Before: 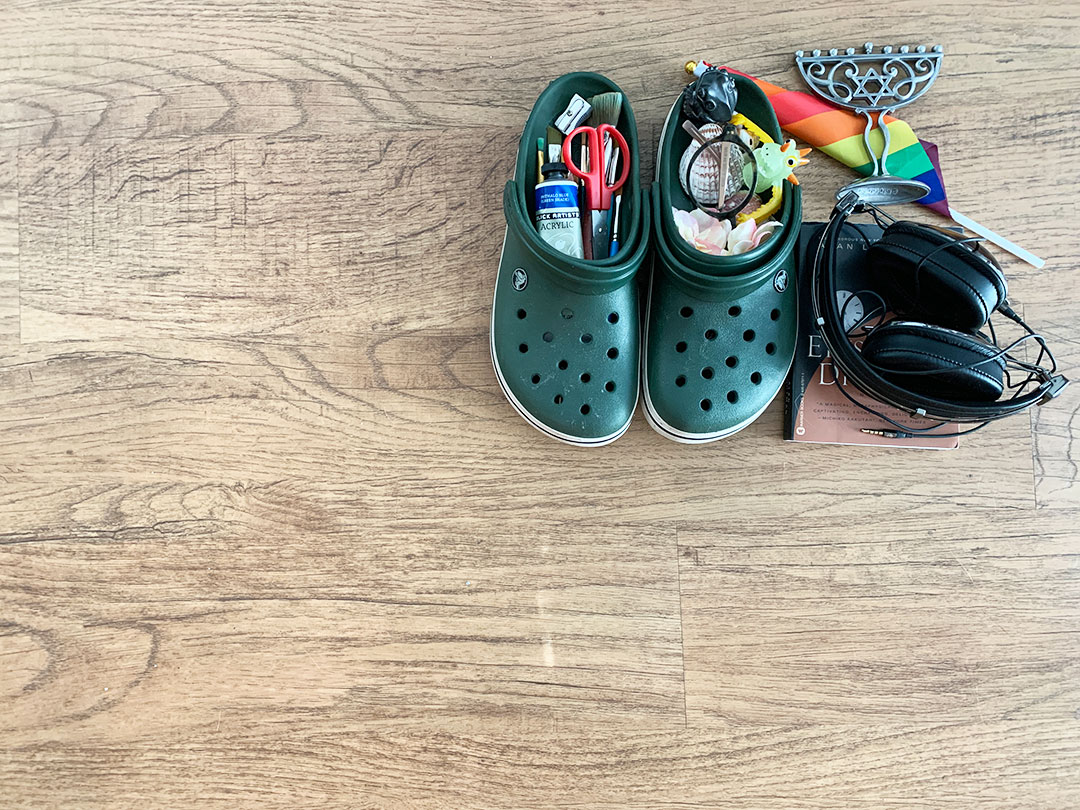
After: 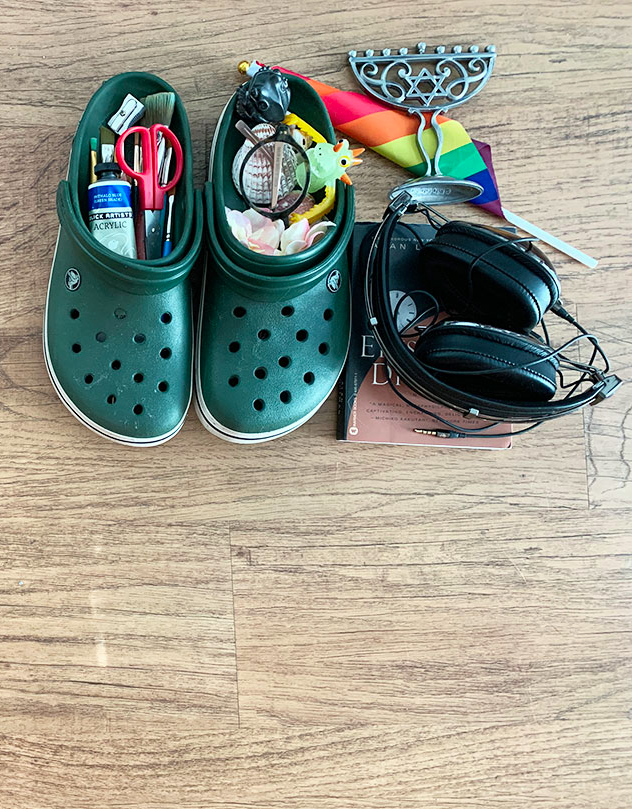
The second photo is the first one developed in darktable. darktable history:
crop: left 41.402%
color calibration: output R [0.946, 0.065, -0.013, 0], output G [-0.246, 1.264, -0.017, 0], output B [0.046, -0.098, 1.05, 0], illuminant custom, x 0.344, y 0.359, temperature 5045.54 K
